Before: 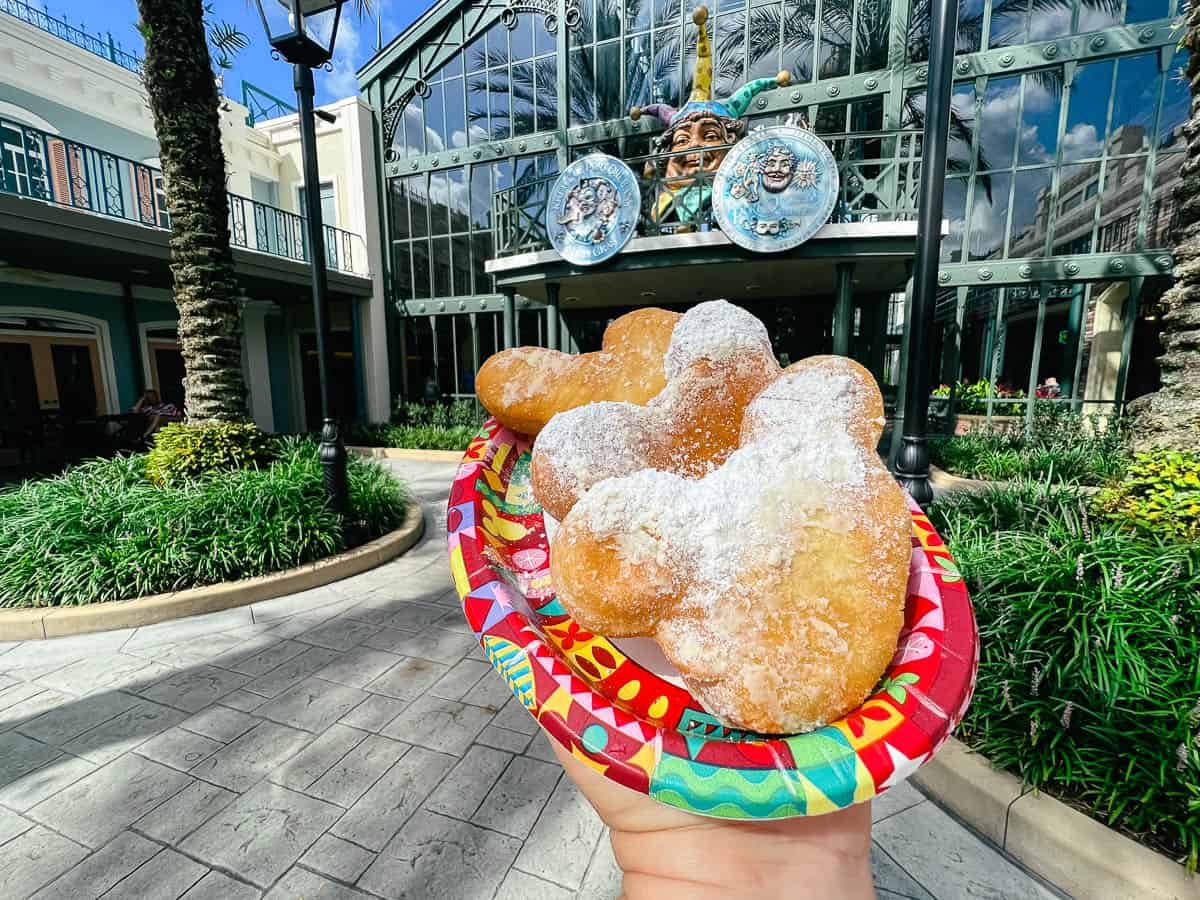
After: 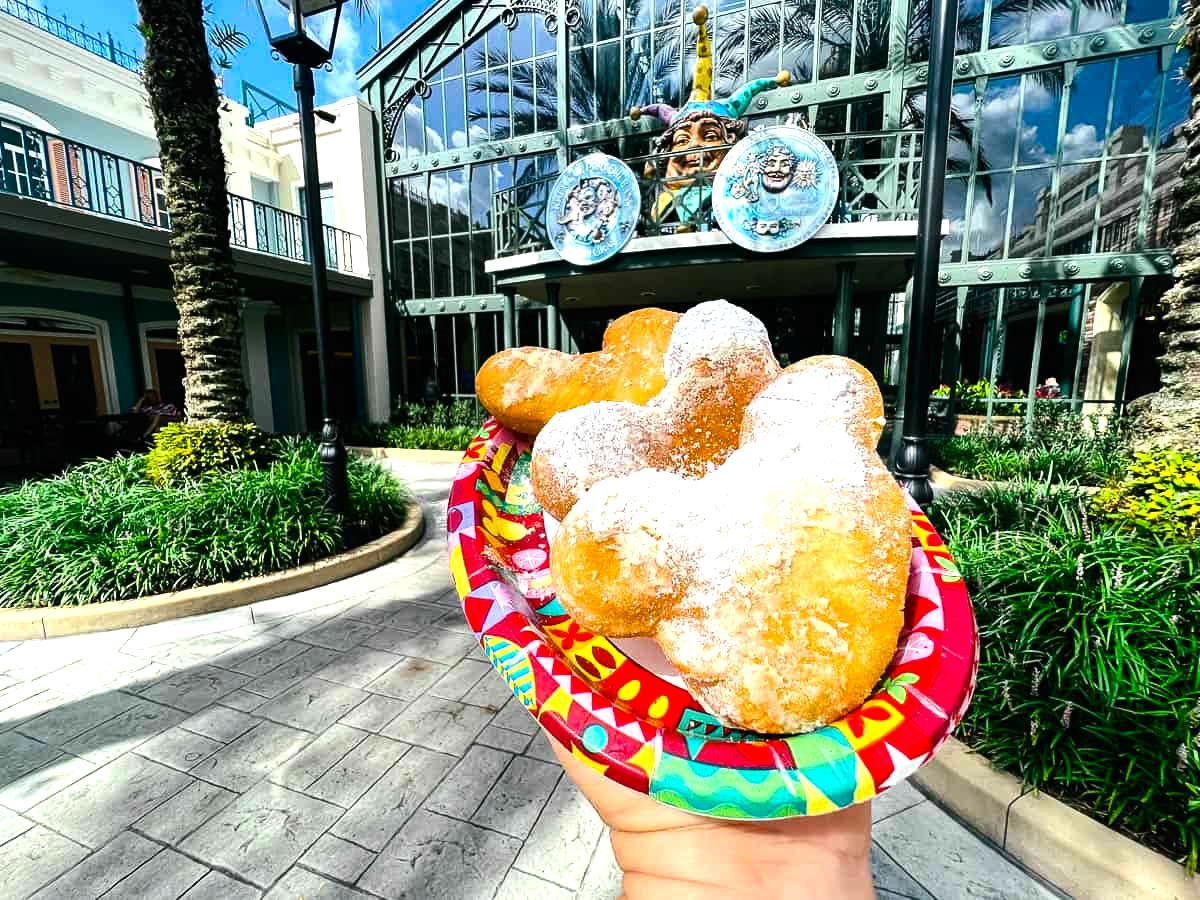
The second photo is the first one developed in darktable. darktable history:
tone equalizer: -8 EV -0.75 EV, -7 EV -0.7 EV, -6 EV -0.6 EV, -5 EV -0.4 EV, -3 EV 0.4 EV, -2 EV 0.6 EV, -1 EV 0.7 EV, +0 EV 0.75 EV, edges refinement/feathering 500, mask exposure compensation -1.57 EV, preserve details no
color balance rgb: perceptual saturation grading › global saturation 20%, global vibrance 20%
